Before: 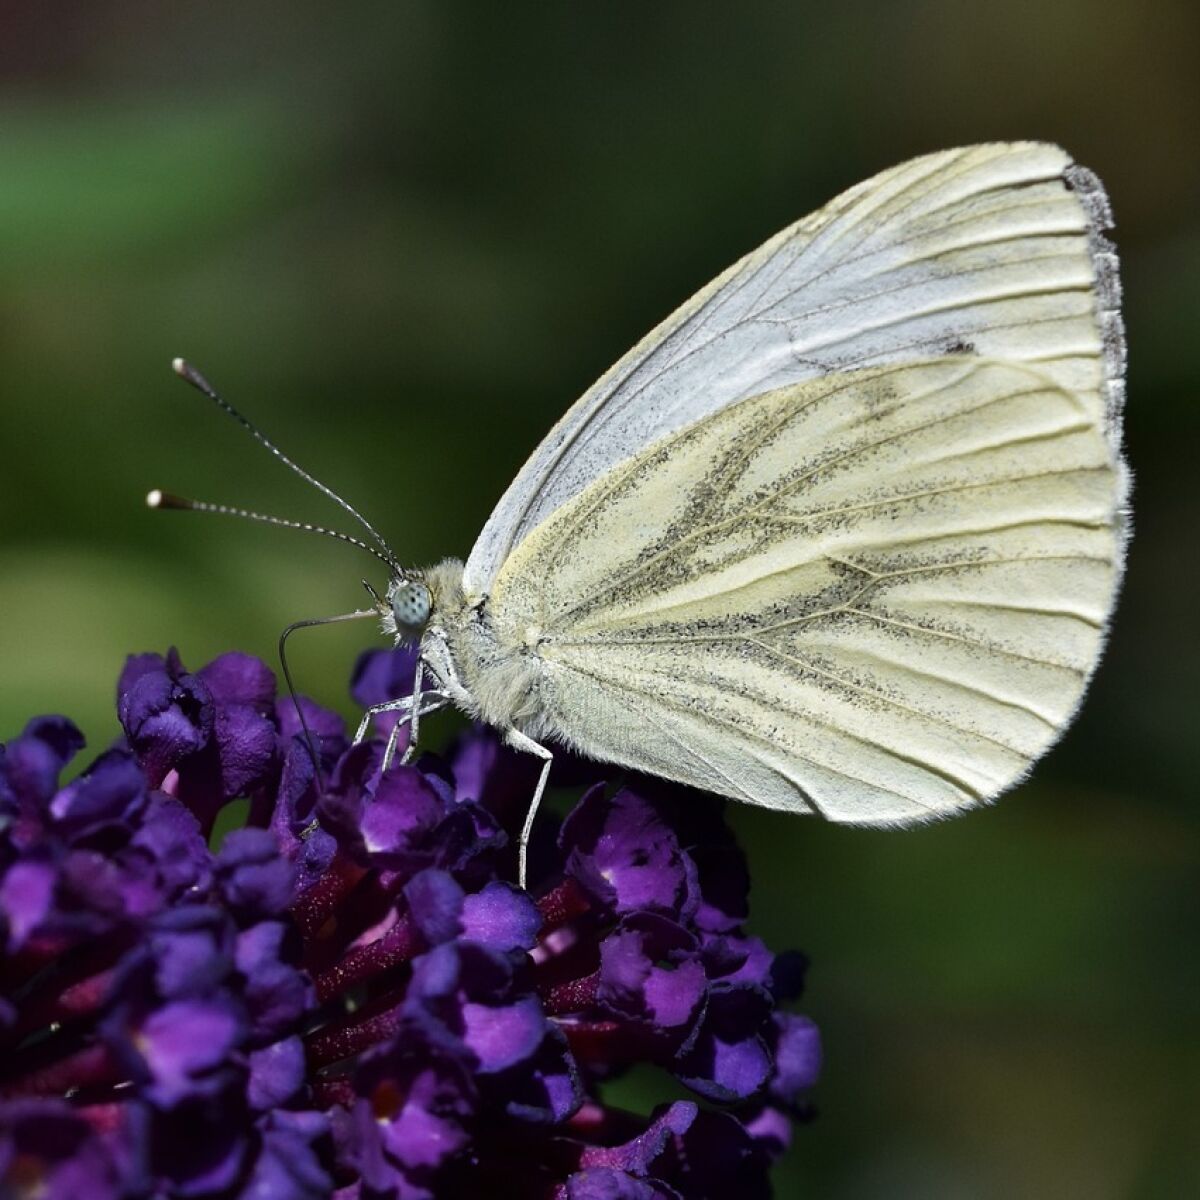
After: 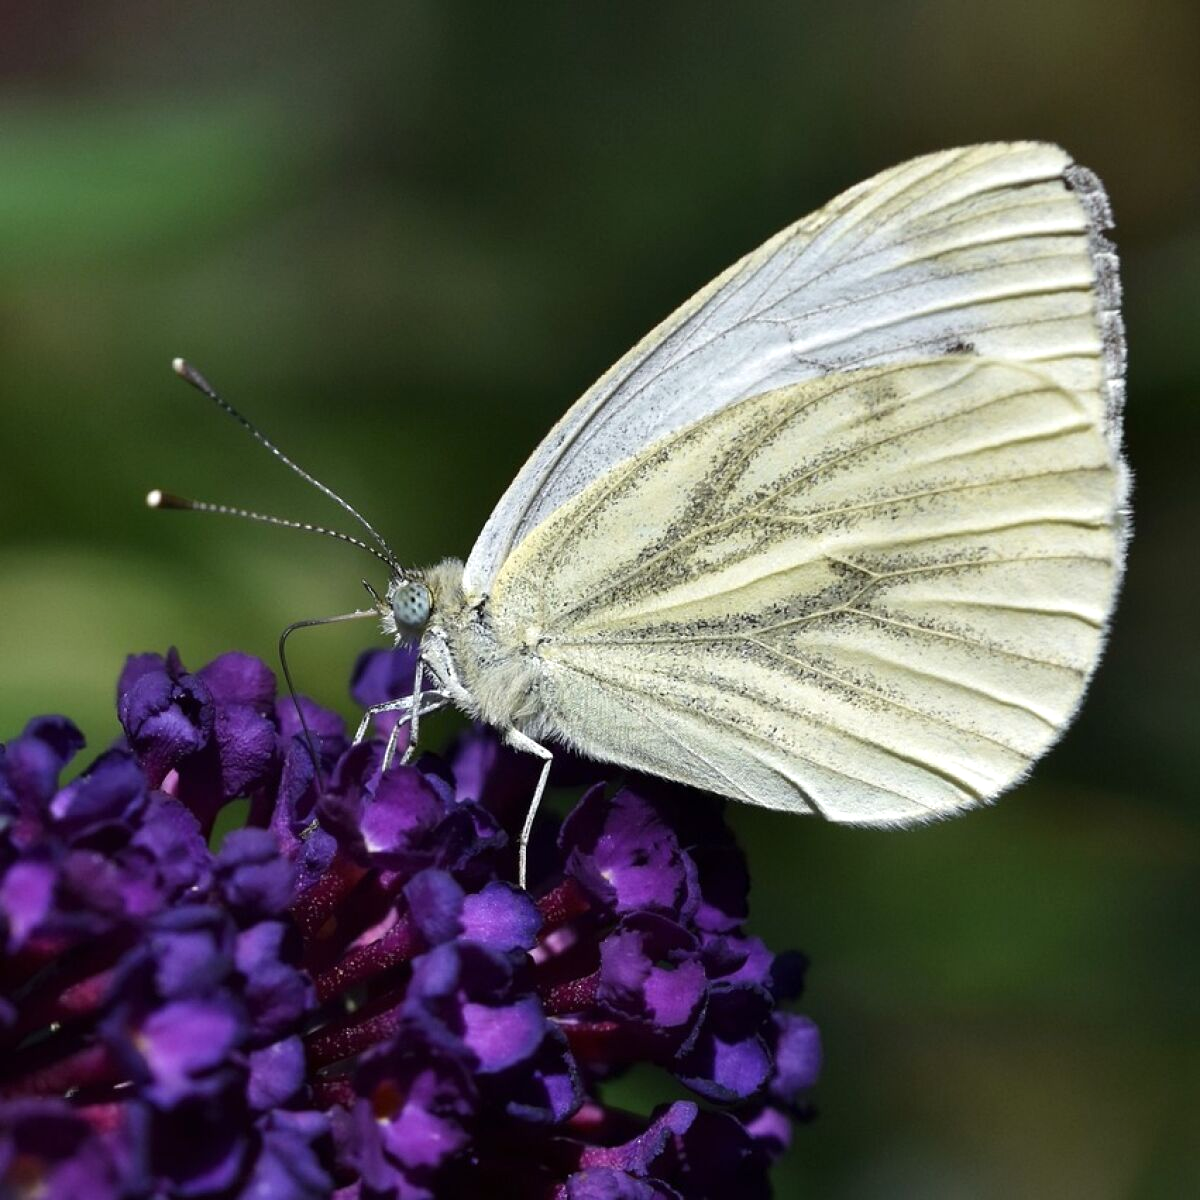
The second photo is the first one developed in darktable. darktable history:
exposure: exposure 0.209 EV, compensate exposure bias true, compensate highlight preservation false
